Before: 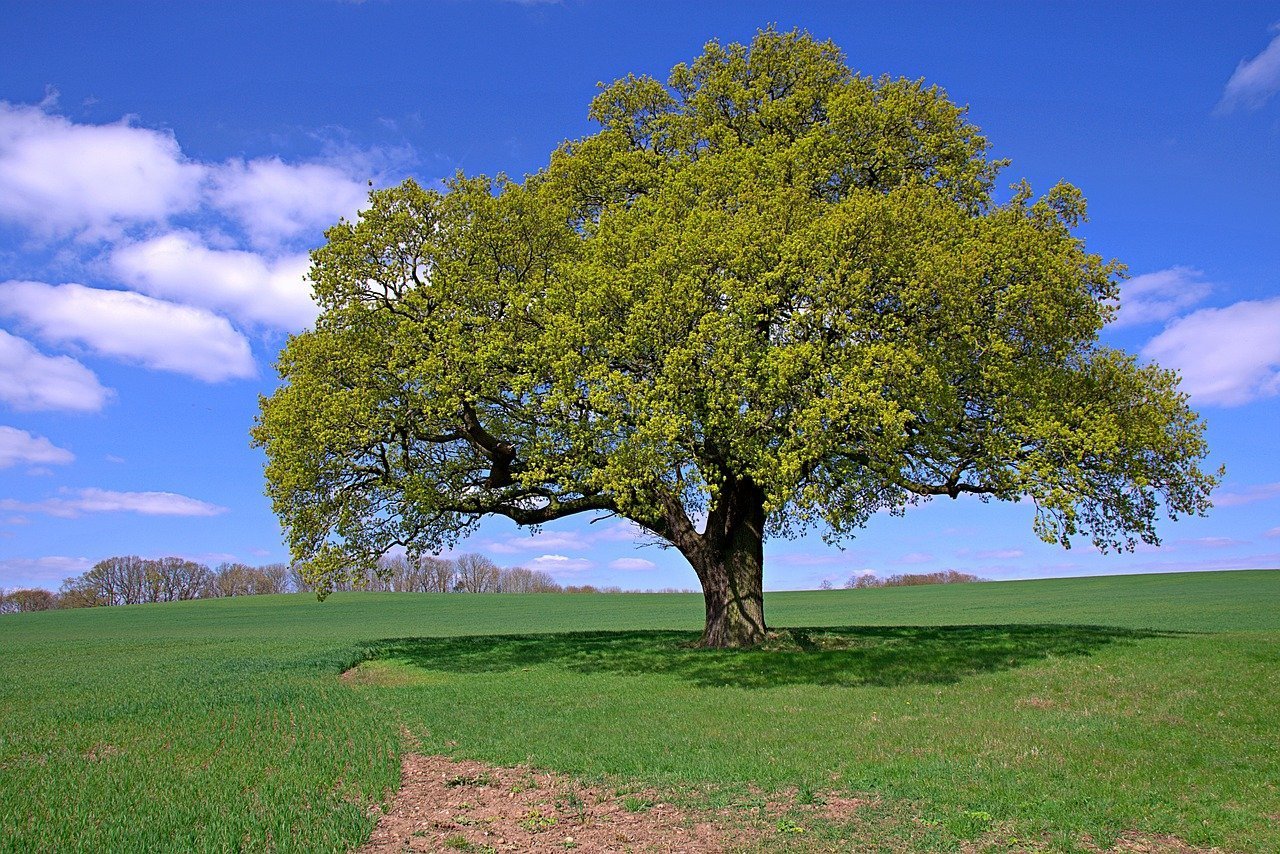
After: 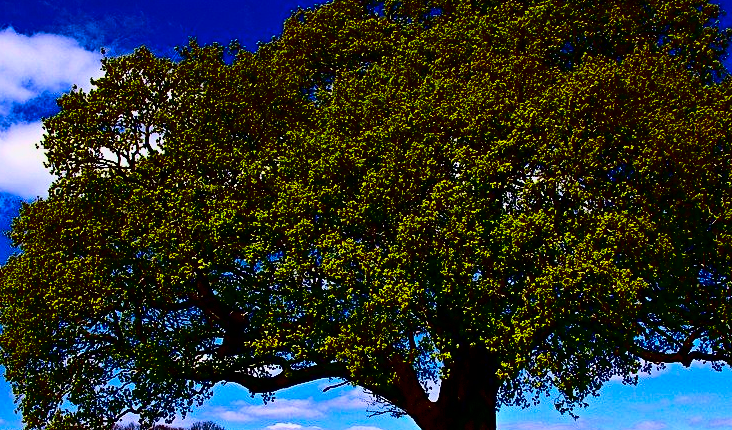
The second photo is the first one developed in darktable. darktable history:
contrast brightness saturation: contrast 0.77, brightness -1, saturation 1
exposure: exposure -0.462 EV, compensate highlight preservation false
base curve: preserve colors none
crop: left 20.932%, top 15.471%, right 21.848%, bottom 34.081%
